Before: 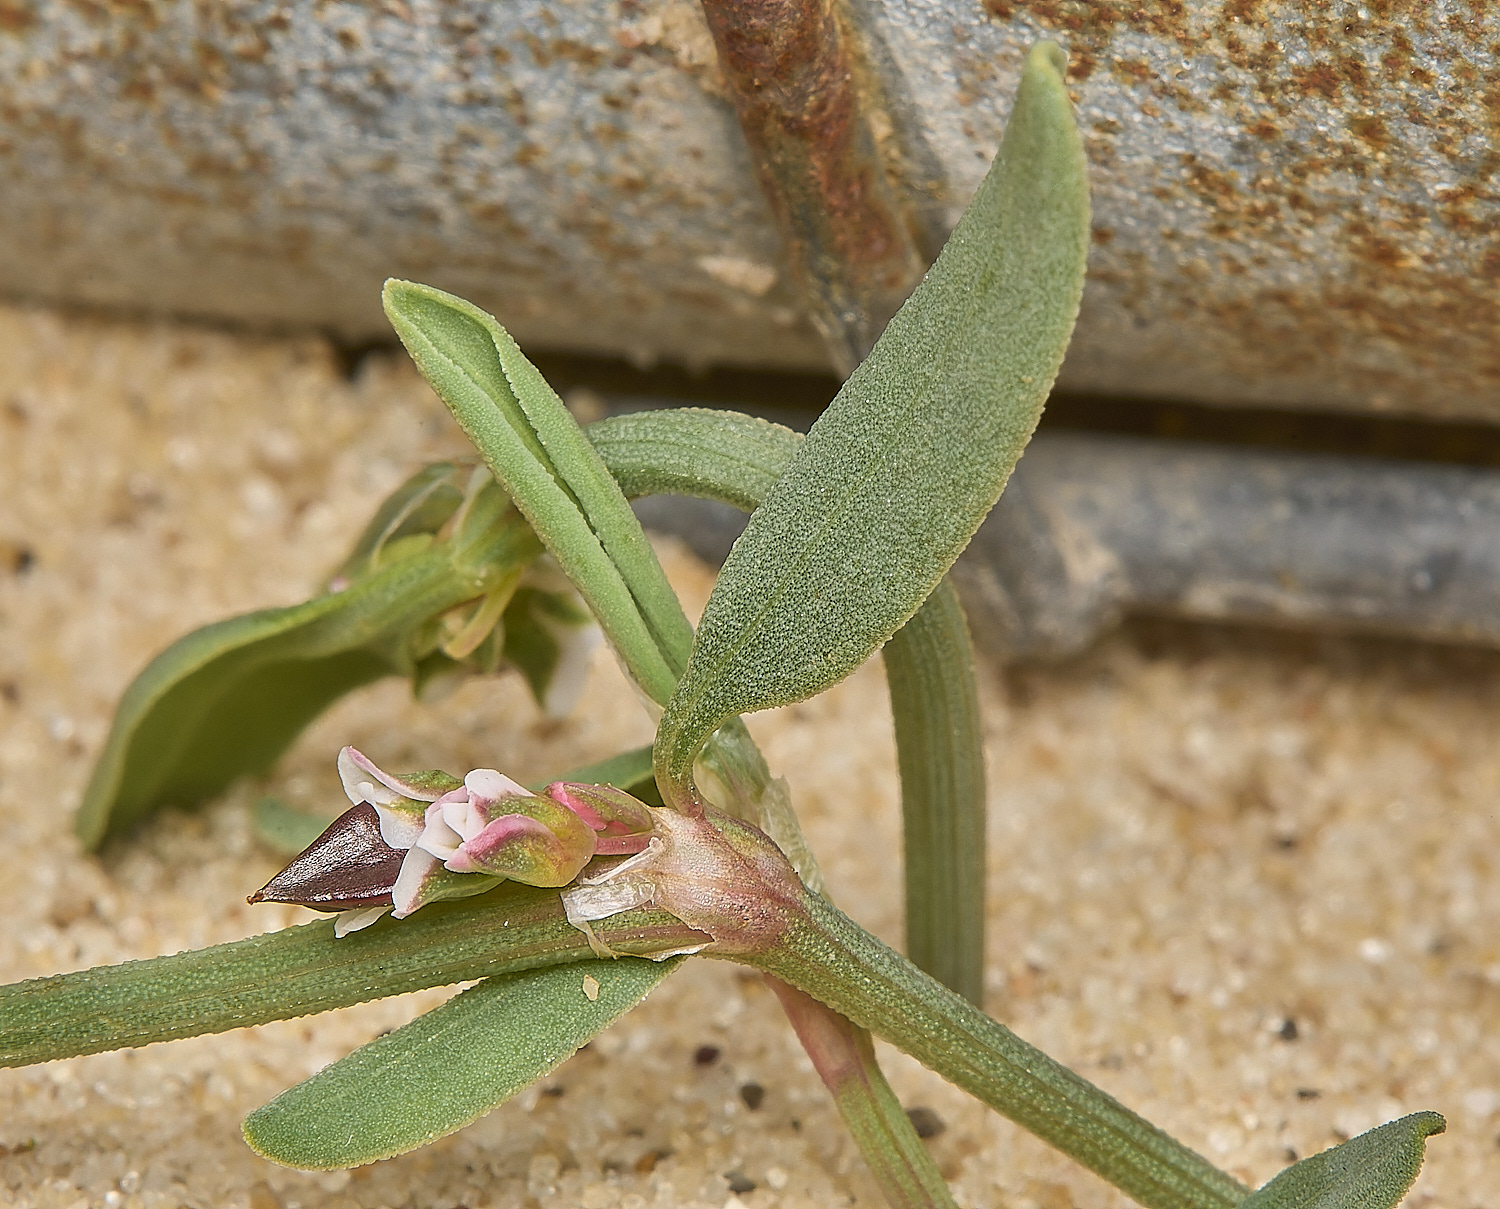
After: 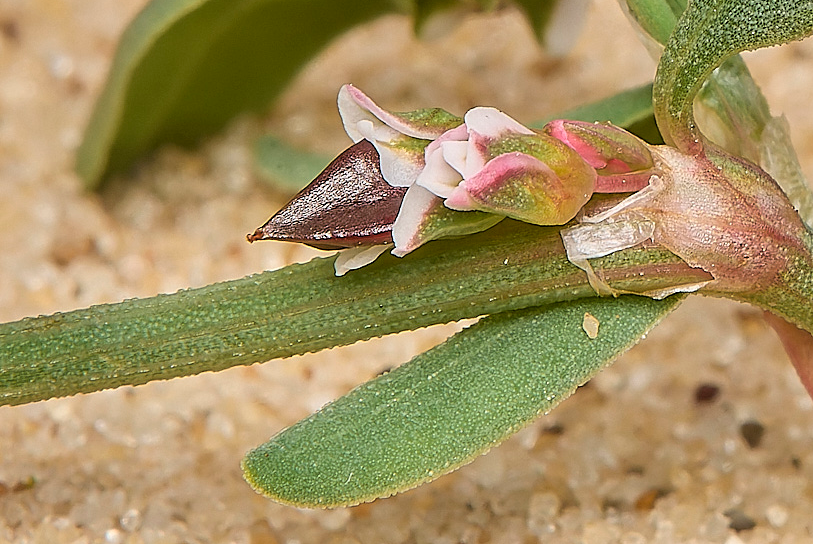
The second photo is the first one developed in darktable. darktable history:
crop and rotate: top 54.793%, right 45.763%, bottom 0.208%
